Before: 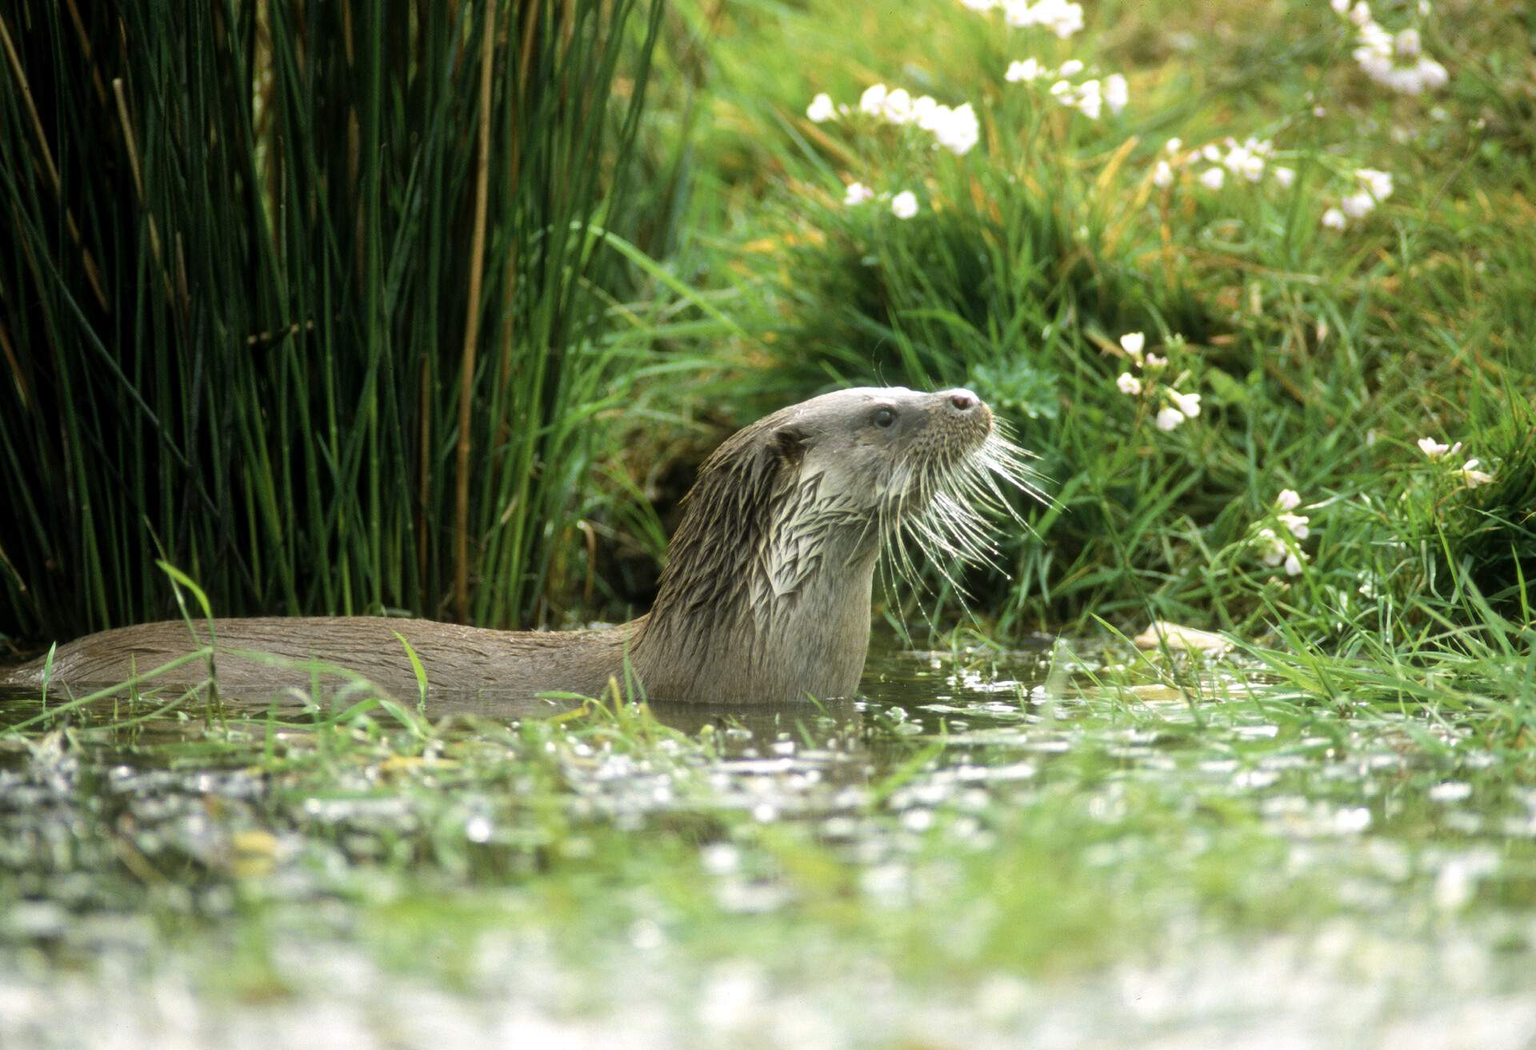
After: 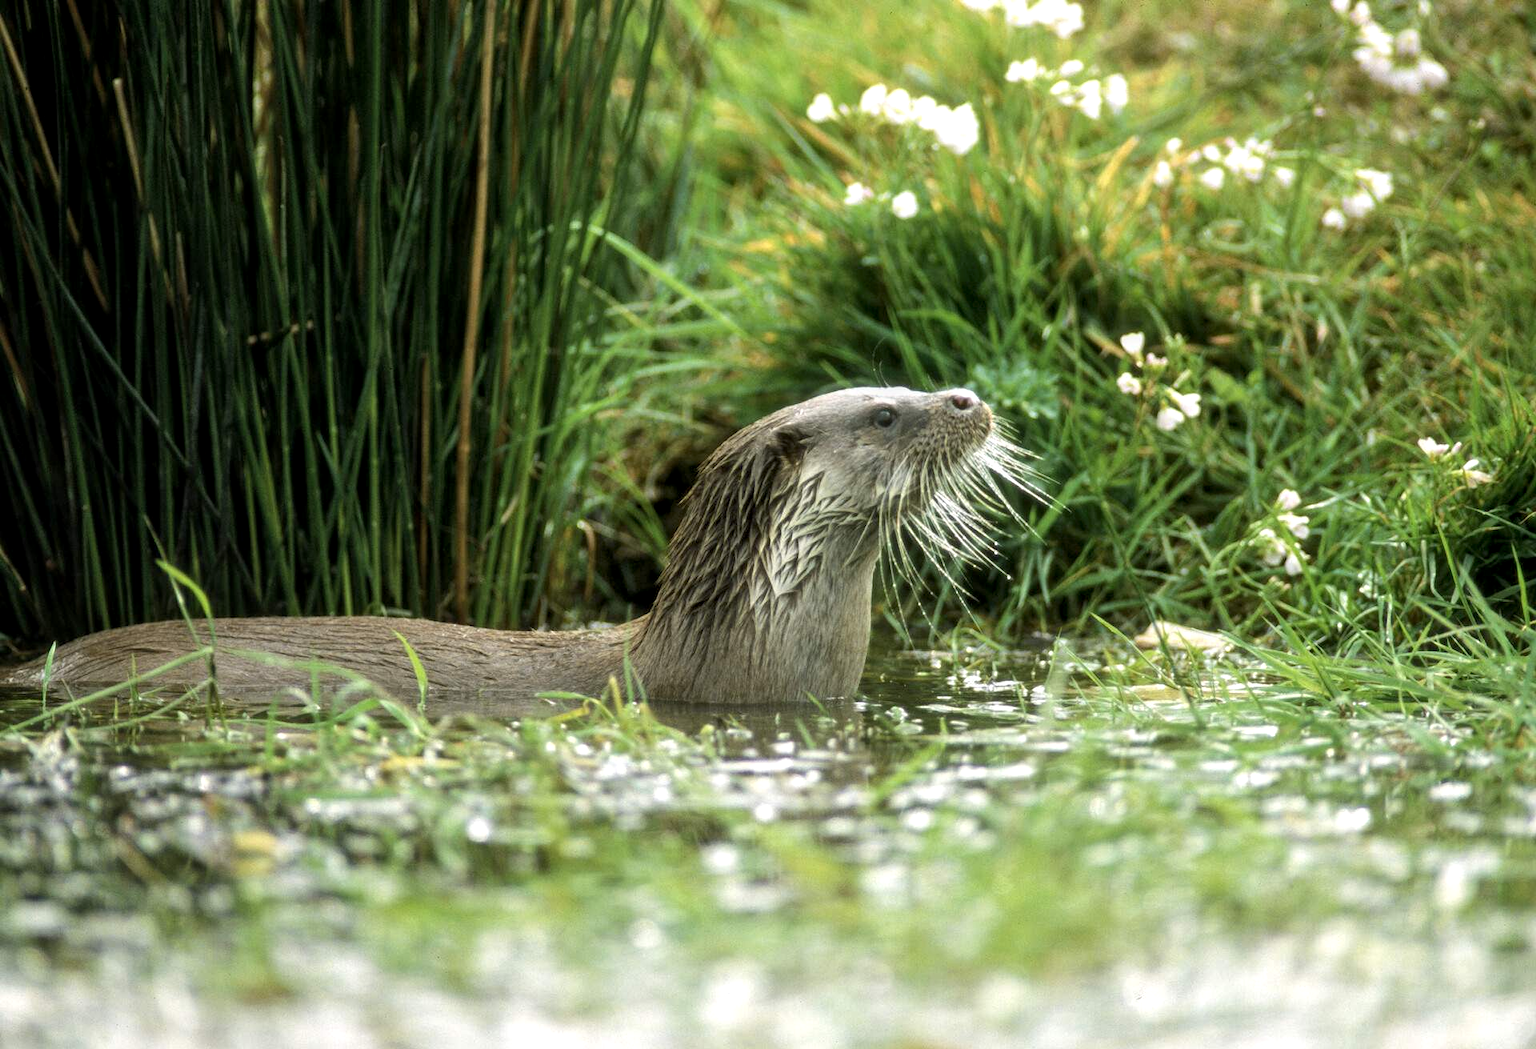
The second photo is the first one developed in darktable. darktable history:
sharpen: radius 5.325, amount 0.312, threshold 26.433
local contrast: detail 130%
